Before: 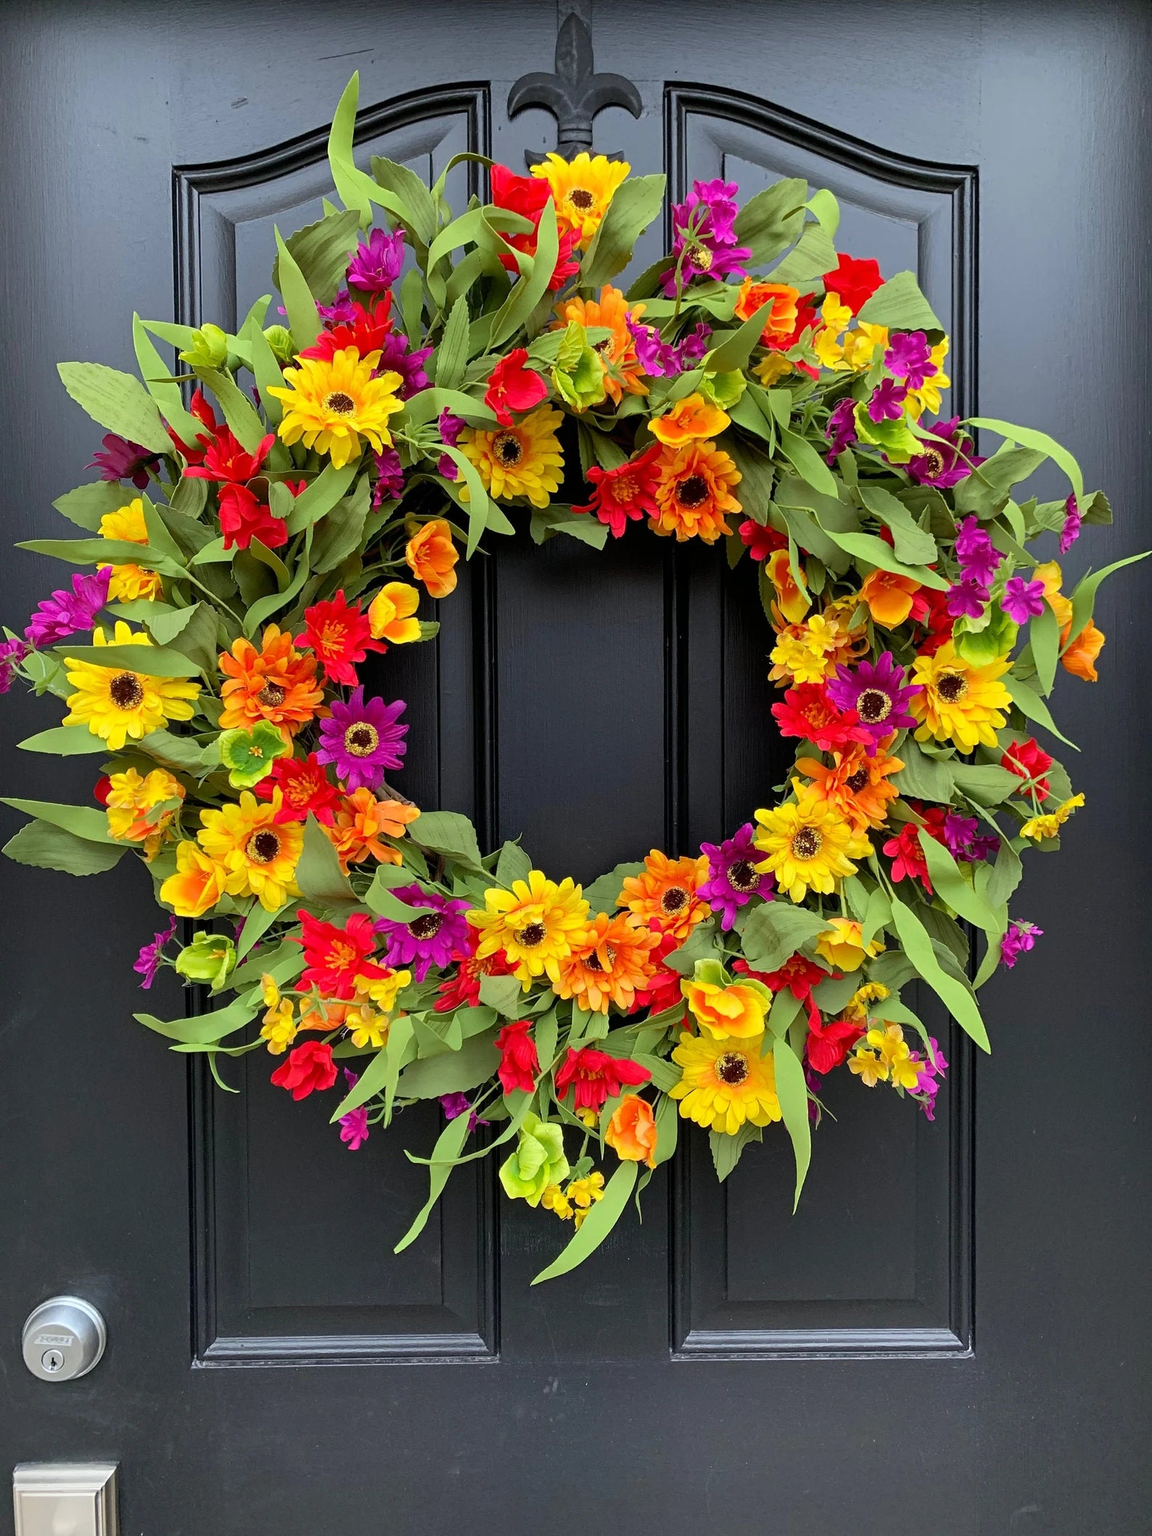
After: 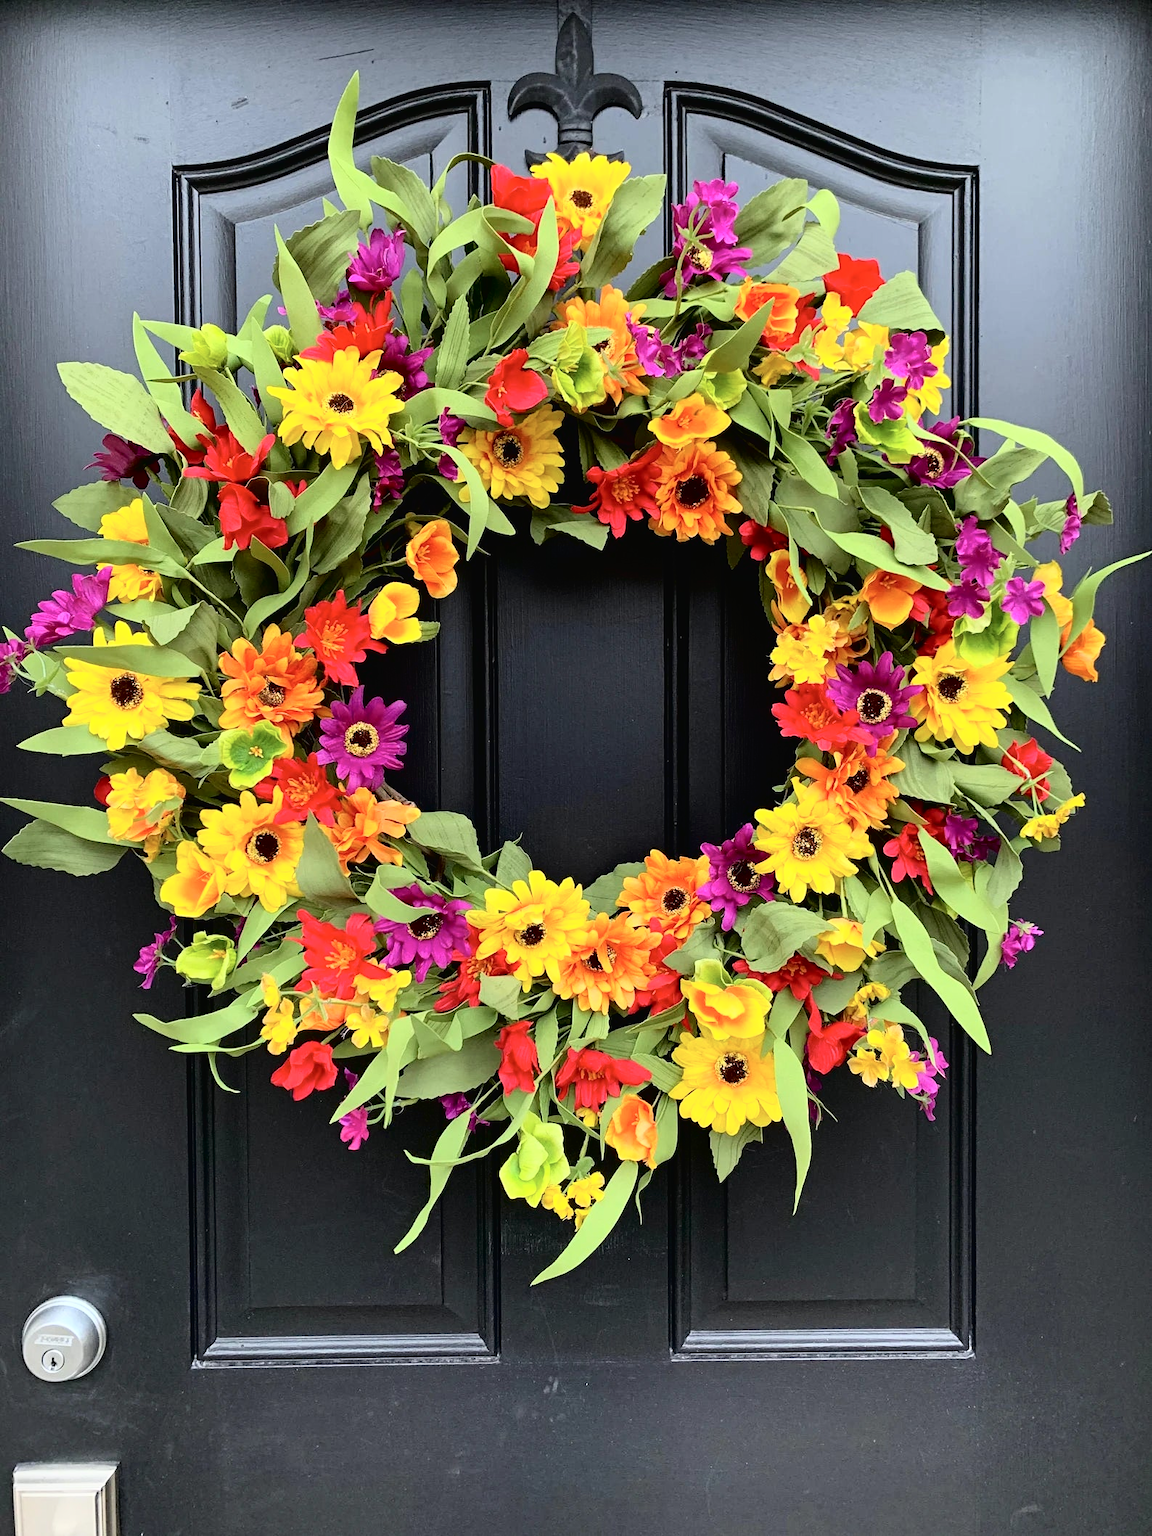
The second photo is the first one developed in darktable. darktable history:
tone curve: curves: ch0 [(0, 0.016) (0.11, 0.039) (0.259, 0.235) (0.383, 0.437) (0.499, 0.597) (0.733, 0.867) (0.843, 0.948) (1, 1)], color space Lab, independent channels, preserve colors none
